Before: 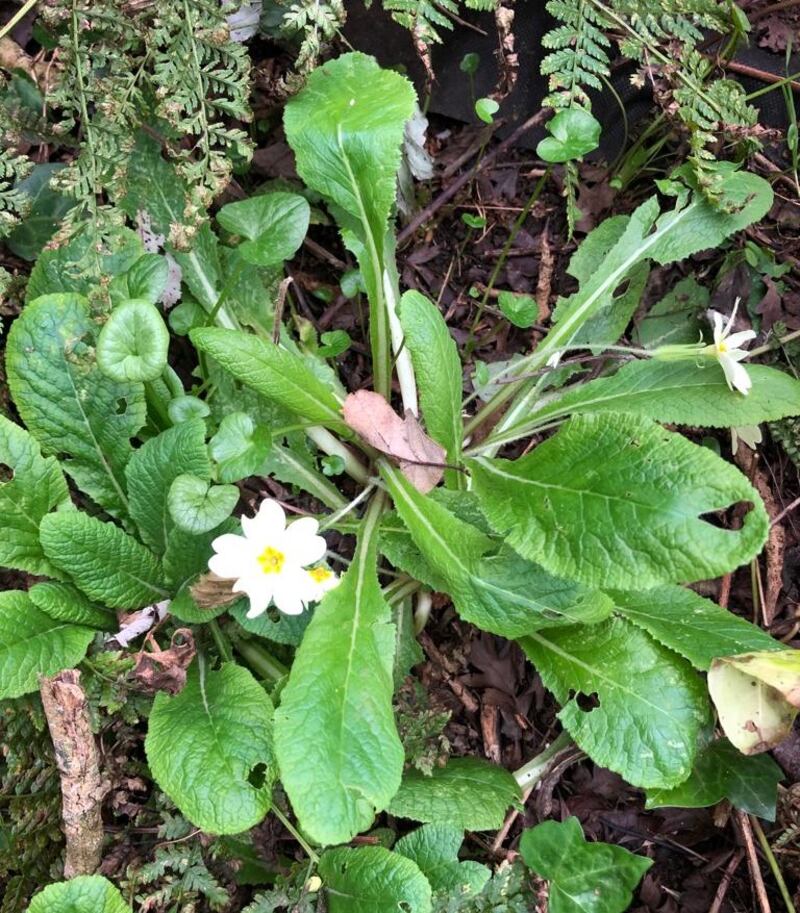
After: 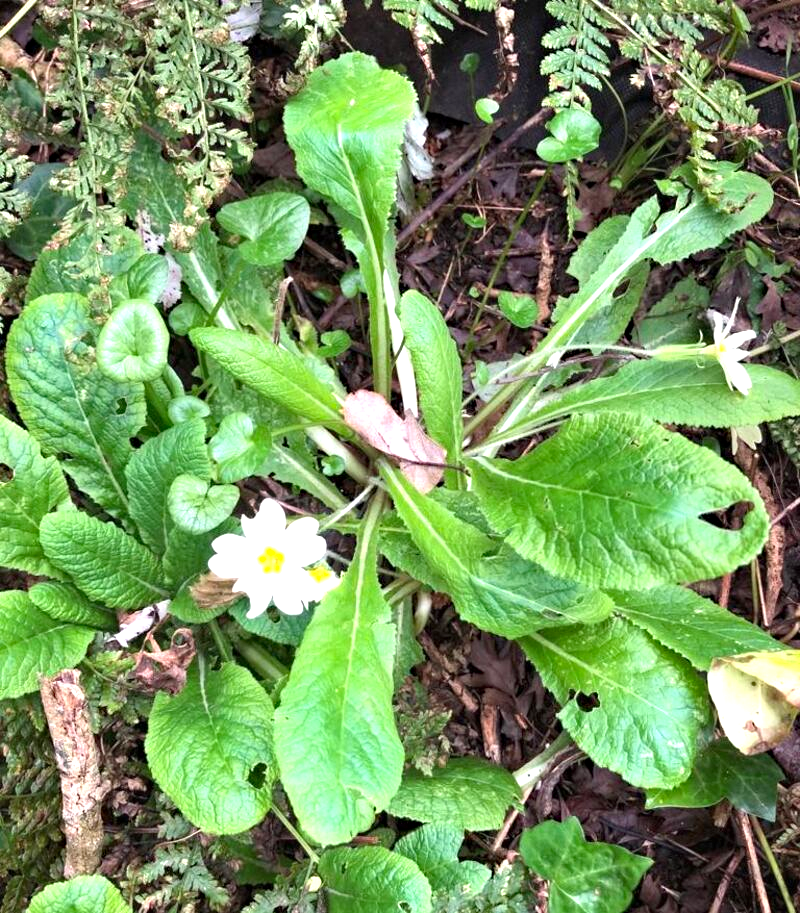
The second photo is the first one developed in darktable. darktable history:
haze removal: compatibility mode true, adaptive false
exposure: black level correction 0, exposure 0.7 EV, compensate exposure bias true, compensate highlight preservation false
